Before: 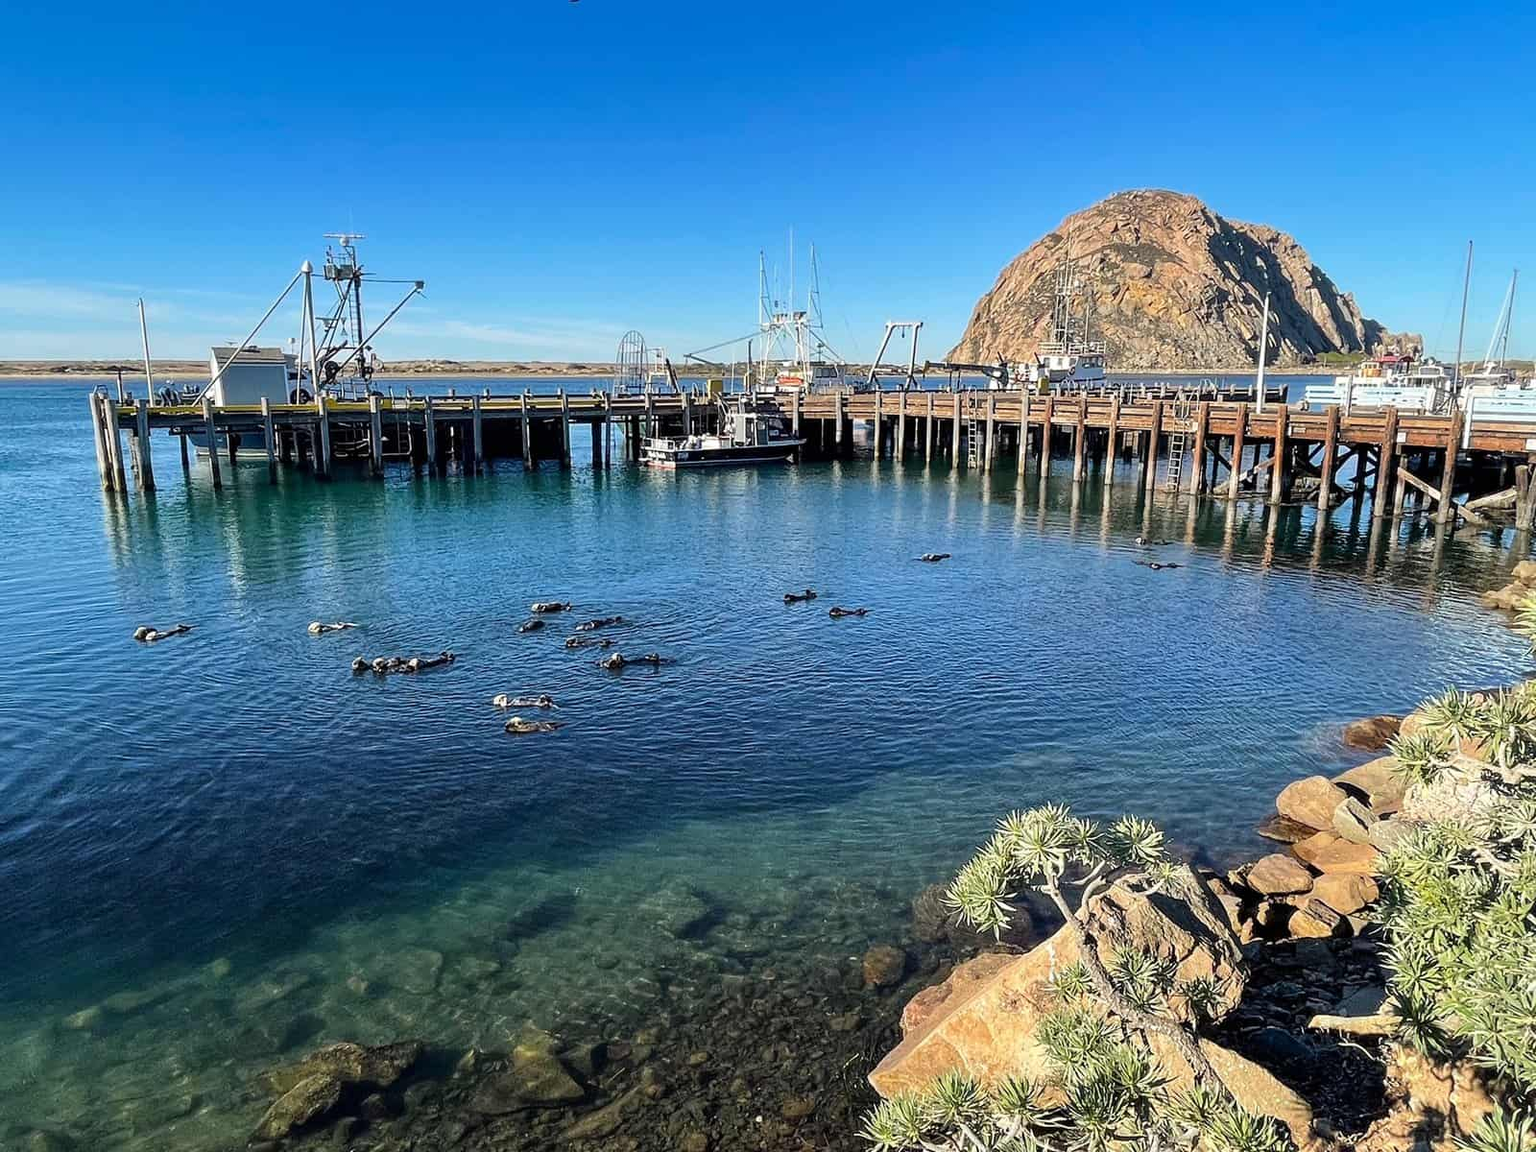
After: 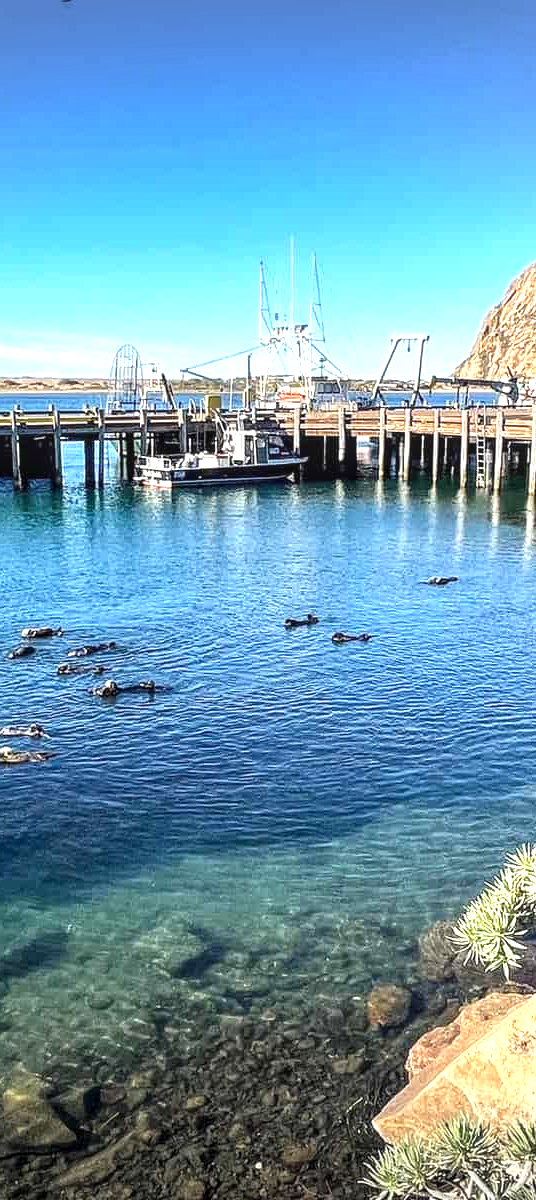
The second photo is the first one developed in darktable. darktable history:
exposure: exposure 0.997 EV, compensate highlight preservation false
local contrast: on, module defaults
crop: left 33.266%, right 33.222%
vignetting: fall-off start 100.58%, brightness -0.408, saturation -0.297, width/height ratio 1.325
